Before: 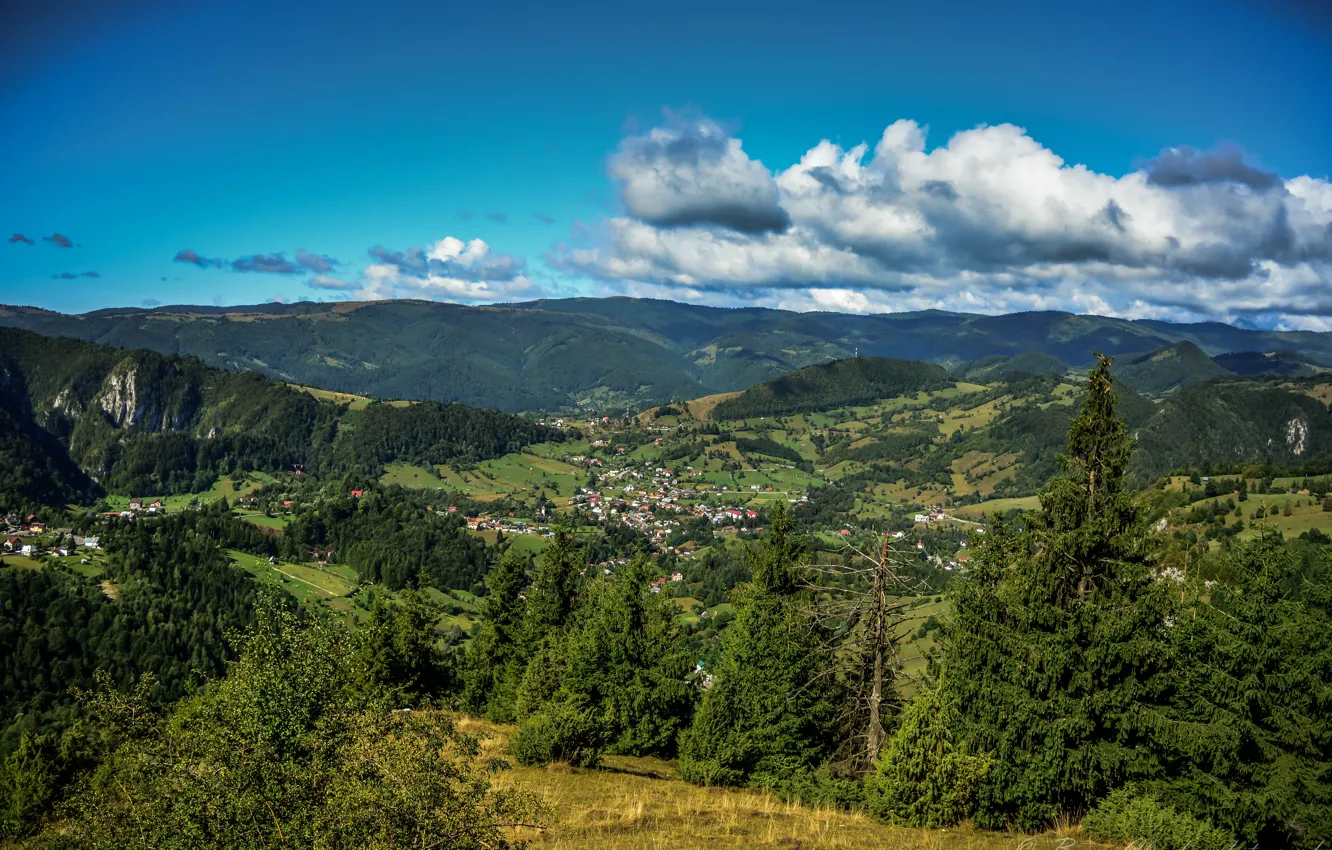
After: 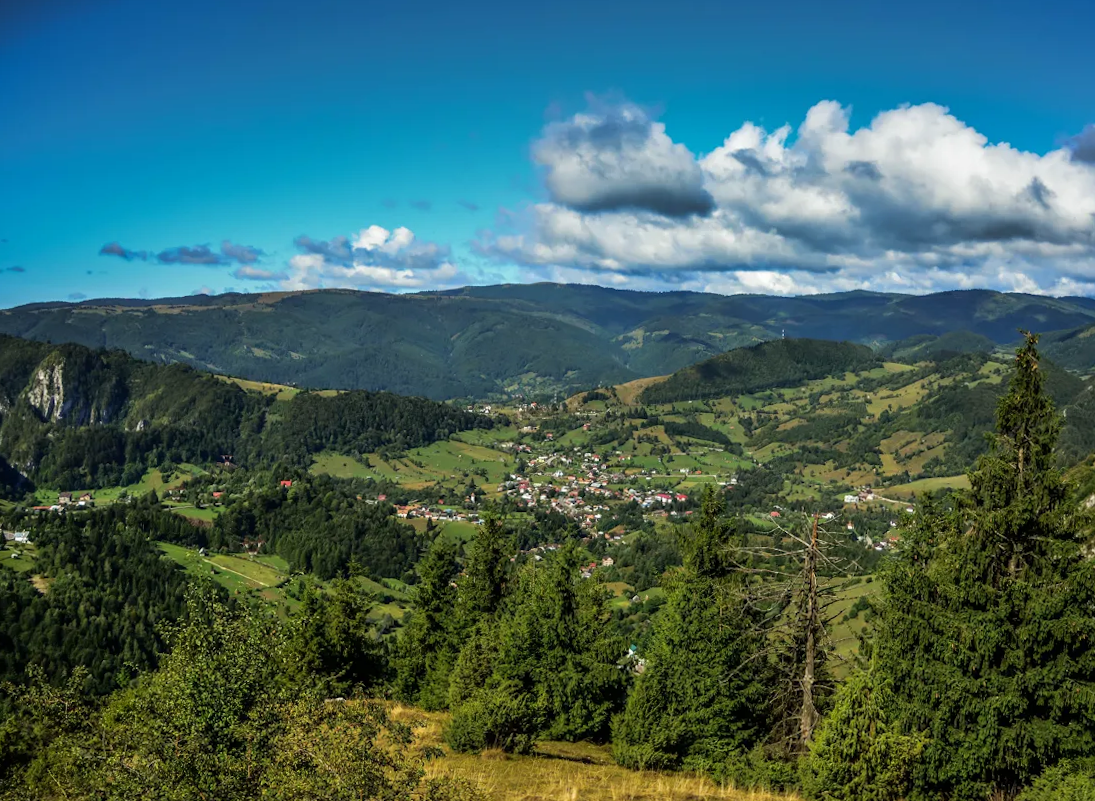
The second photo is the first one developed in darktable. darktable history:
crop and rotate: angle 0.967°, left 4.283%, top 0.511%, right 11.323%, bottom 2.694%
